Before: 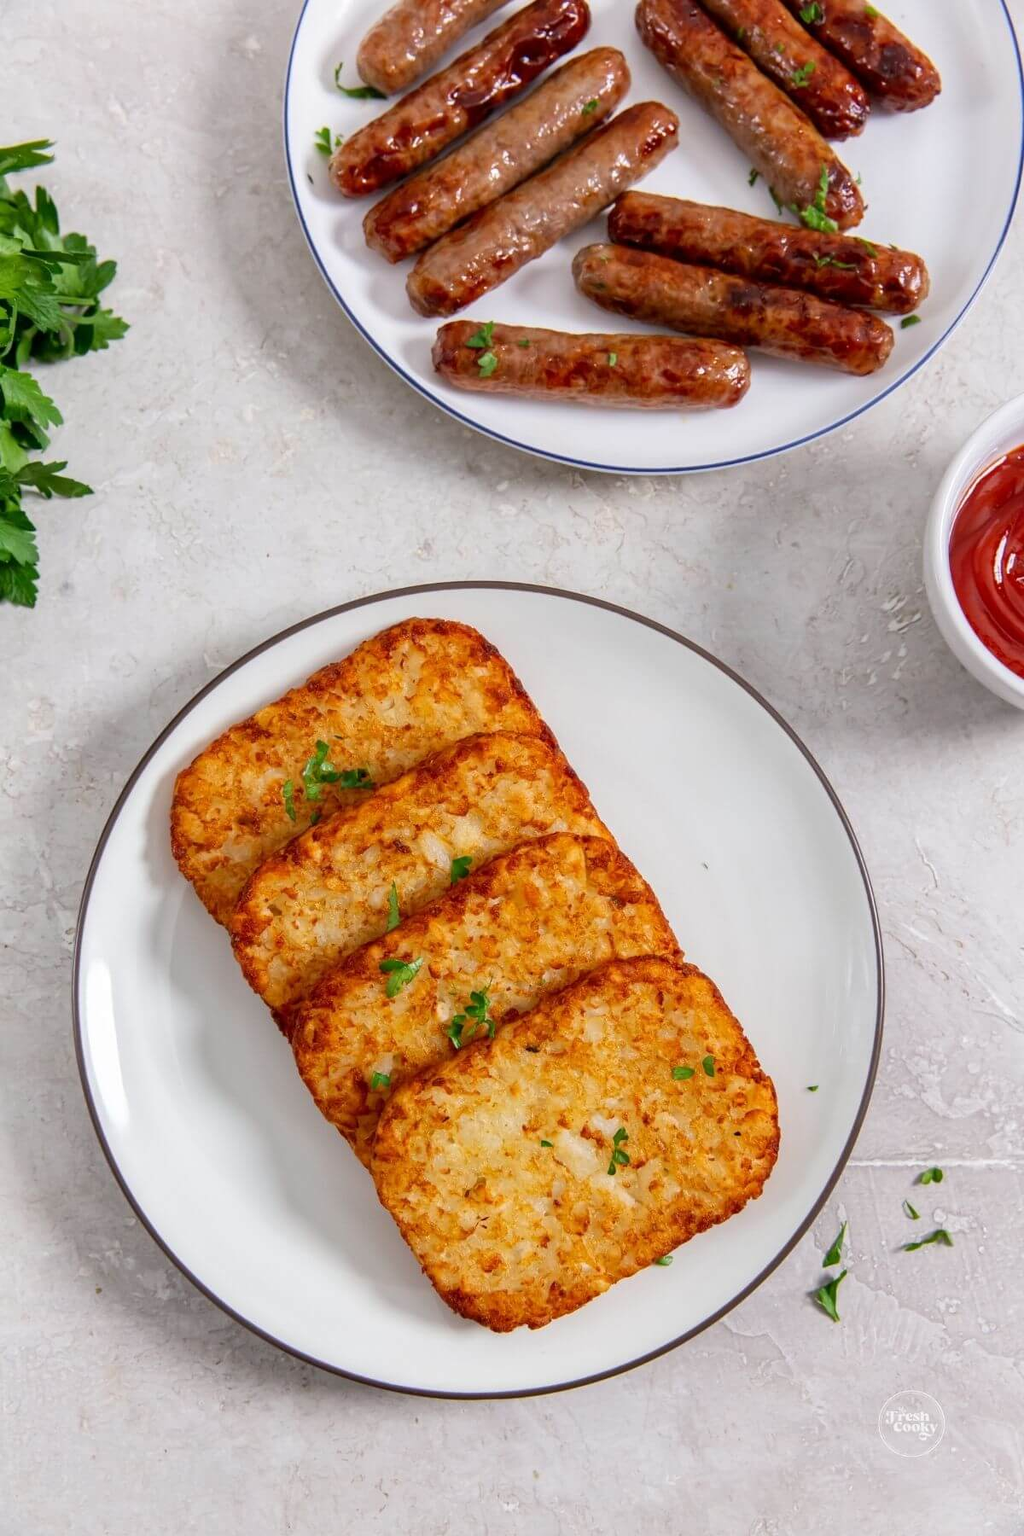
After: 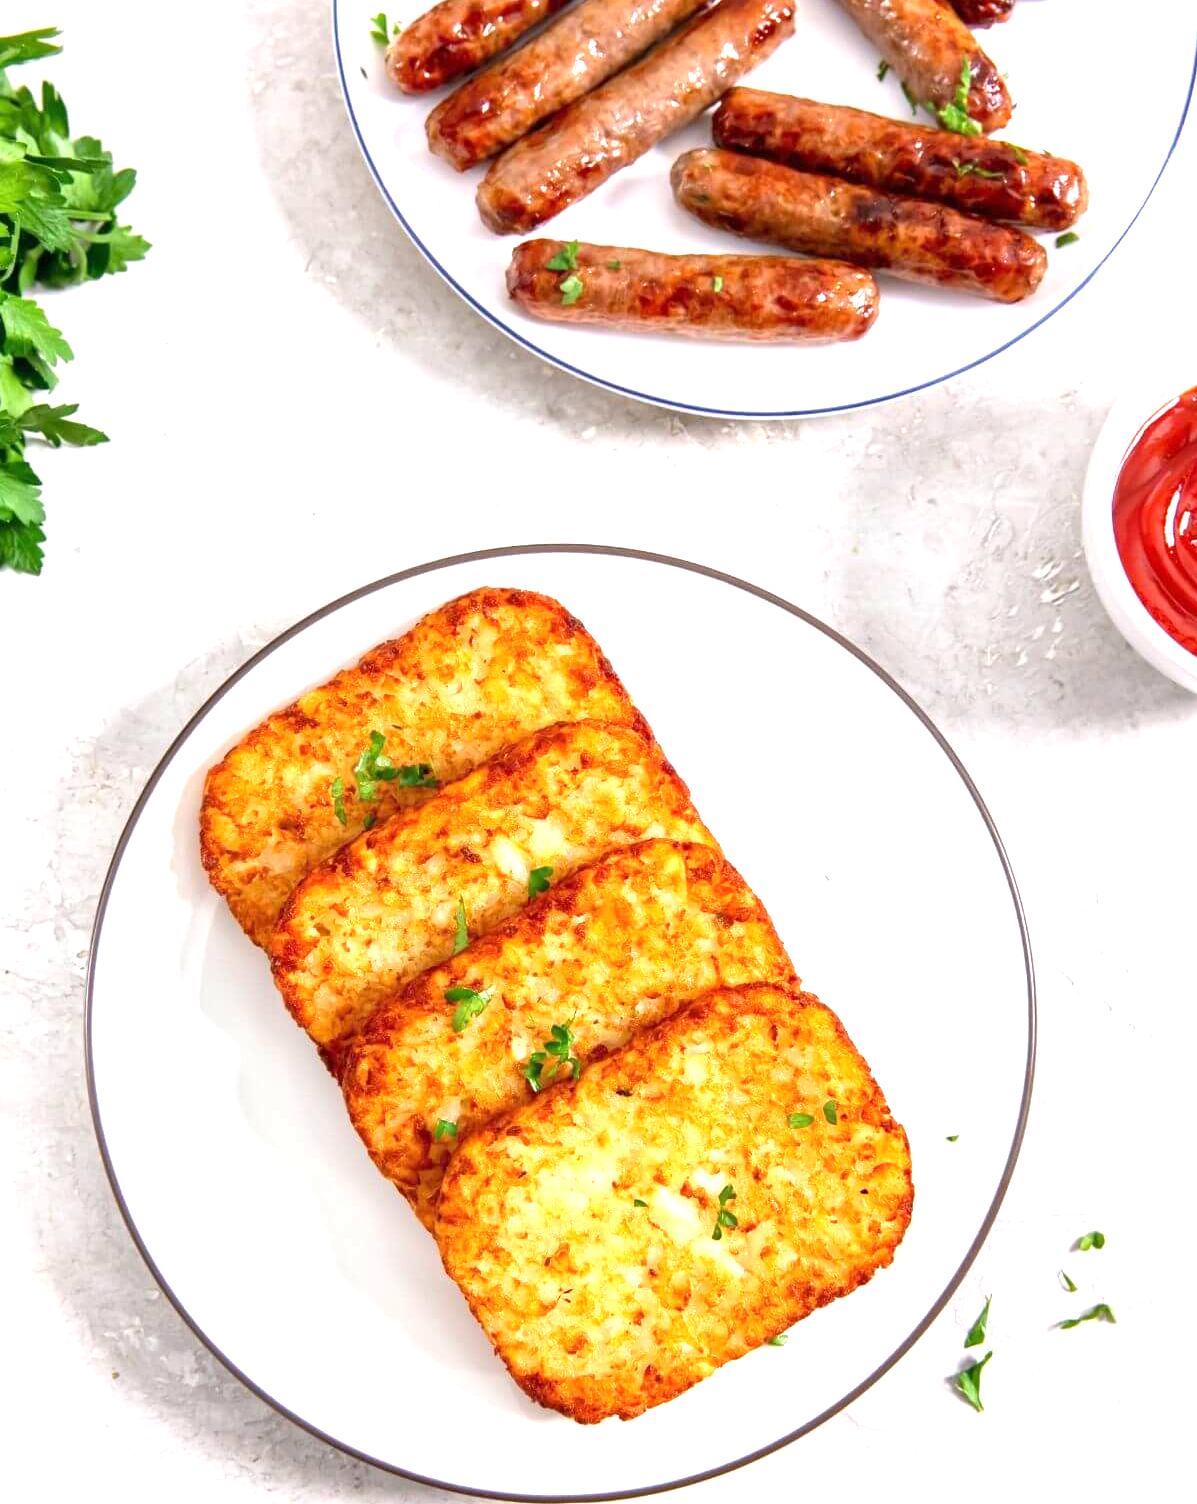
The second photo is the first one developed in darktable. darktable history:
exposure: exposure 1.223 EV, compensate highlight preservation false
crop: top 7.625%, bottom 8.027%
